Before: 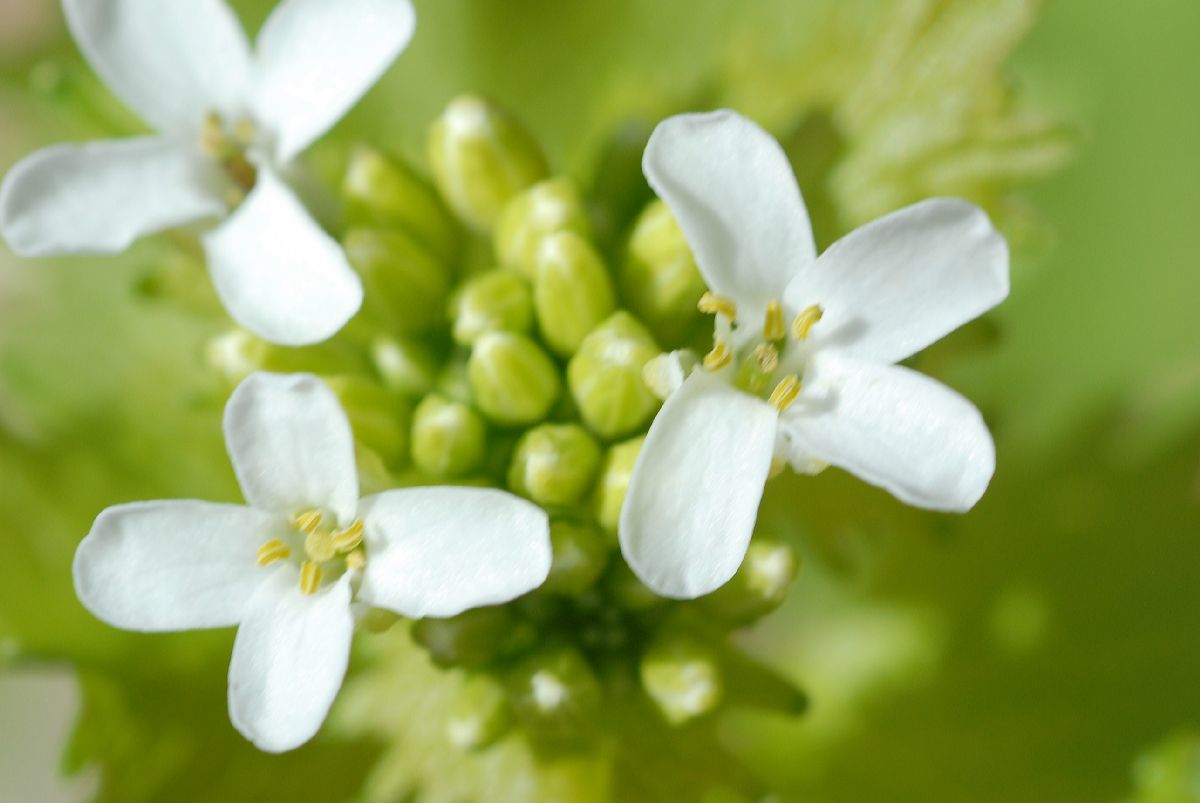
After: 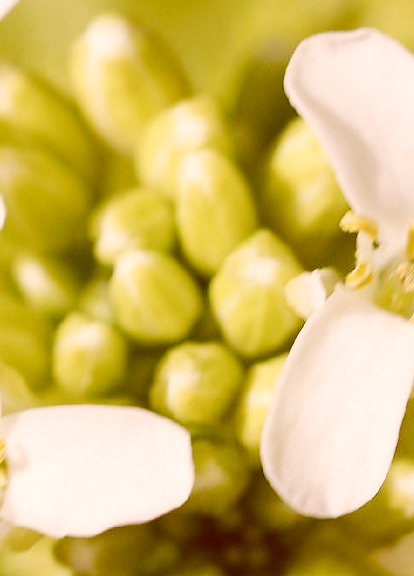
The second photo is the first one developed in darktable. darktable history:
crop and rotate: left 29.867%, top 10.181%, right 35.555%, bottom 18.012%
base curve: curves: ch0 [(0, 0) (0.032, 0.025) (0.121, 0.166) (0.206, 0.329) (0.605, 0.79) (1, 1)], preserve colors none
sharpen: radius 0.991, threshold 0.876
color correction: highlights a* 9.55, highlights b* 8.91, shadows a* 39.9, shadows b* 39.6, saturation 0.822
contrast brightness saturation: saturation -0.151
